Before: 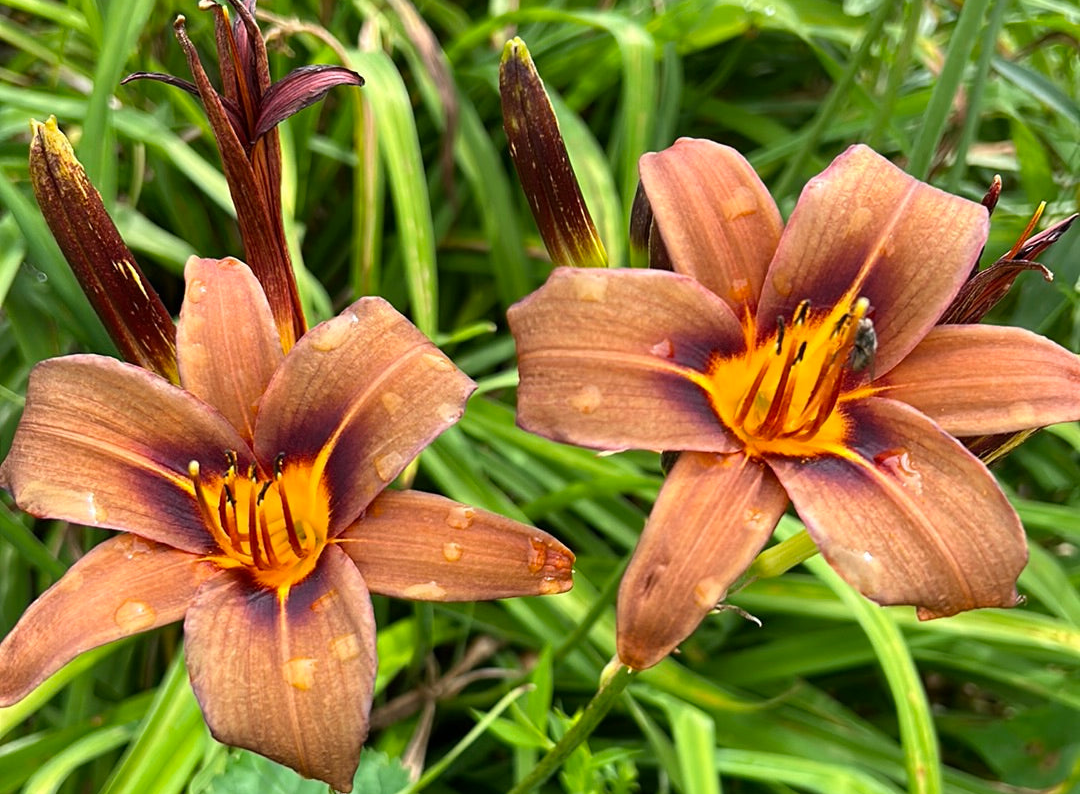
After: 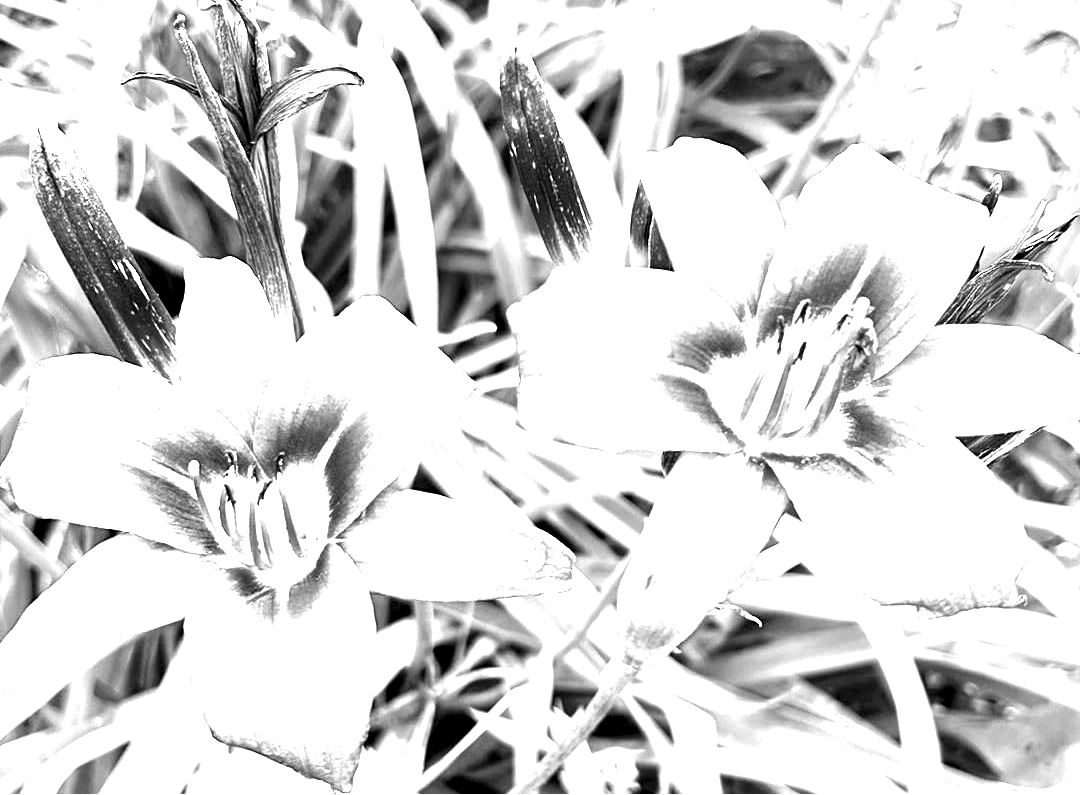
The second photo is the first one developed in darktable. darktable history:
levels: levels [0.182, 0.542, 0.902]
exposure: black level correction 0.001, exposure 2.607 EV, compensate exposure bias true, compensate highlight preservation false
monochrome: on, module defaults
